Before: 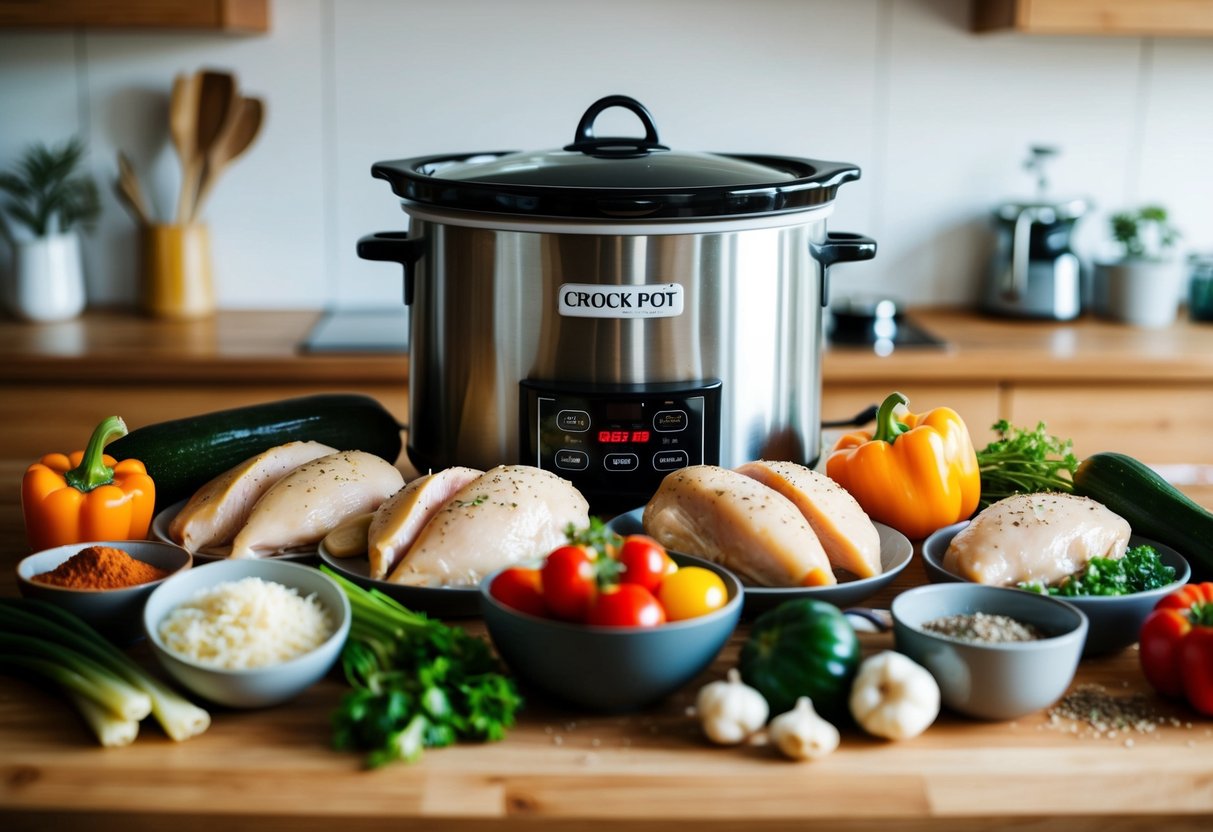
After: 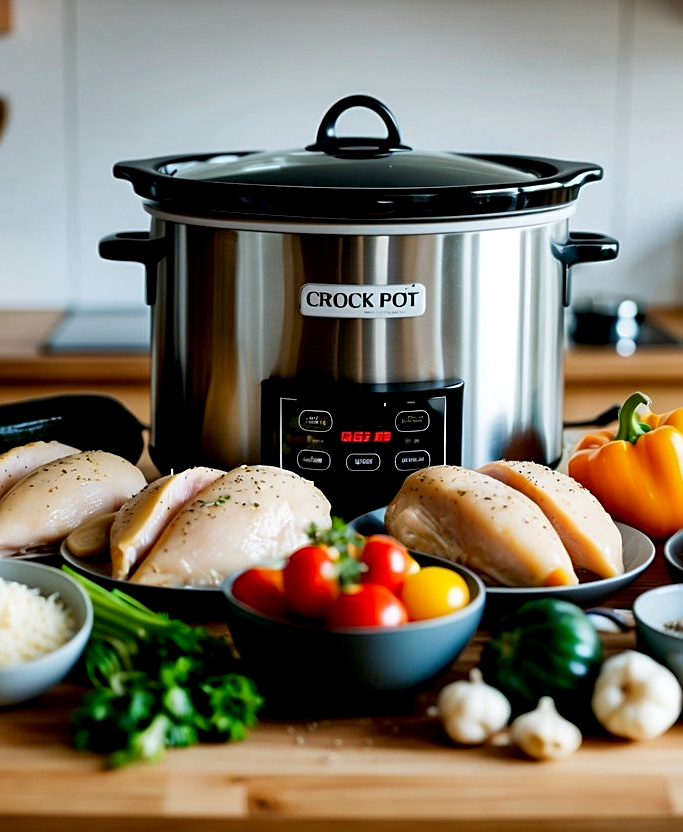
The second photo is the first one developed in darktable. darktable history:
sharpen: on, module defaults
exposure: black level correction 0.01, exposure 0.008 EV, compensate highlight preservation false
shadows and highlights: shadows 24.19, highlights -77.95, soften with gaussian
crop: left 21.318%, right 22.34%
